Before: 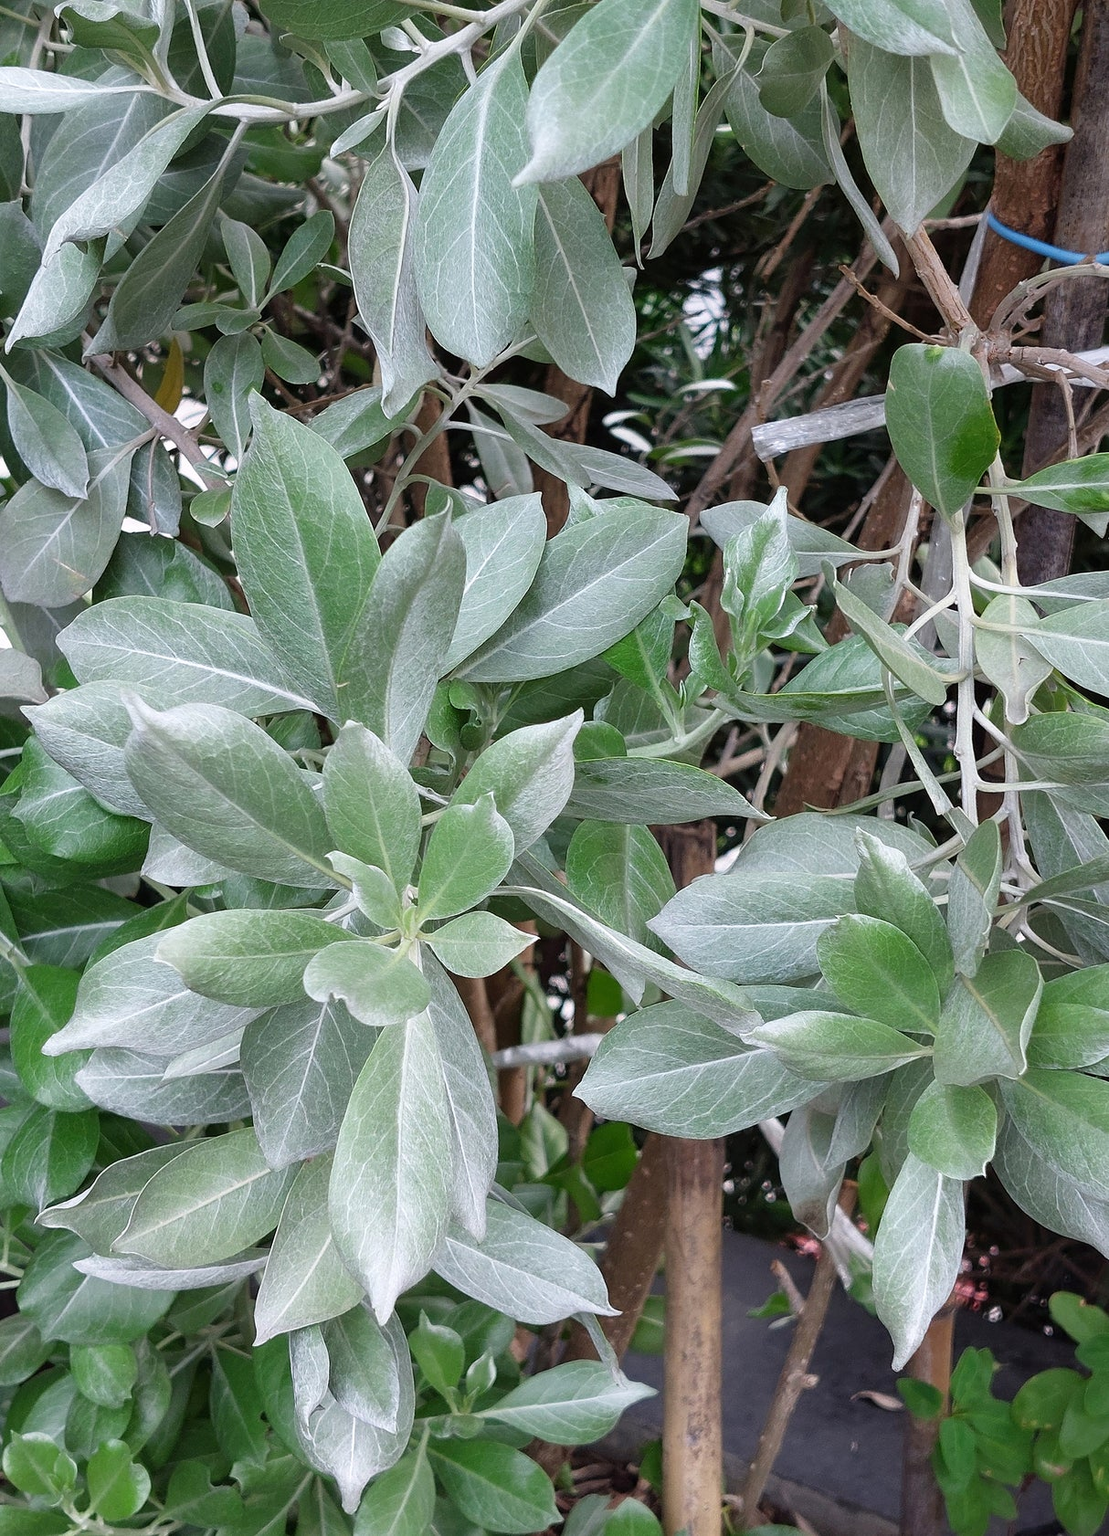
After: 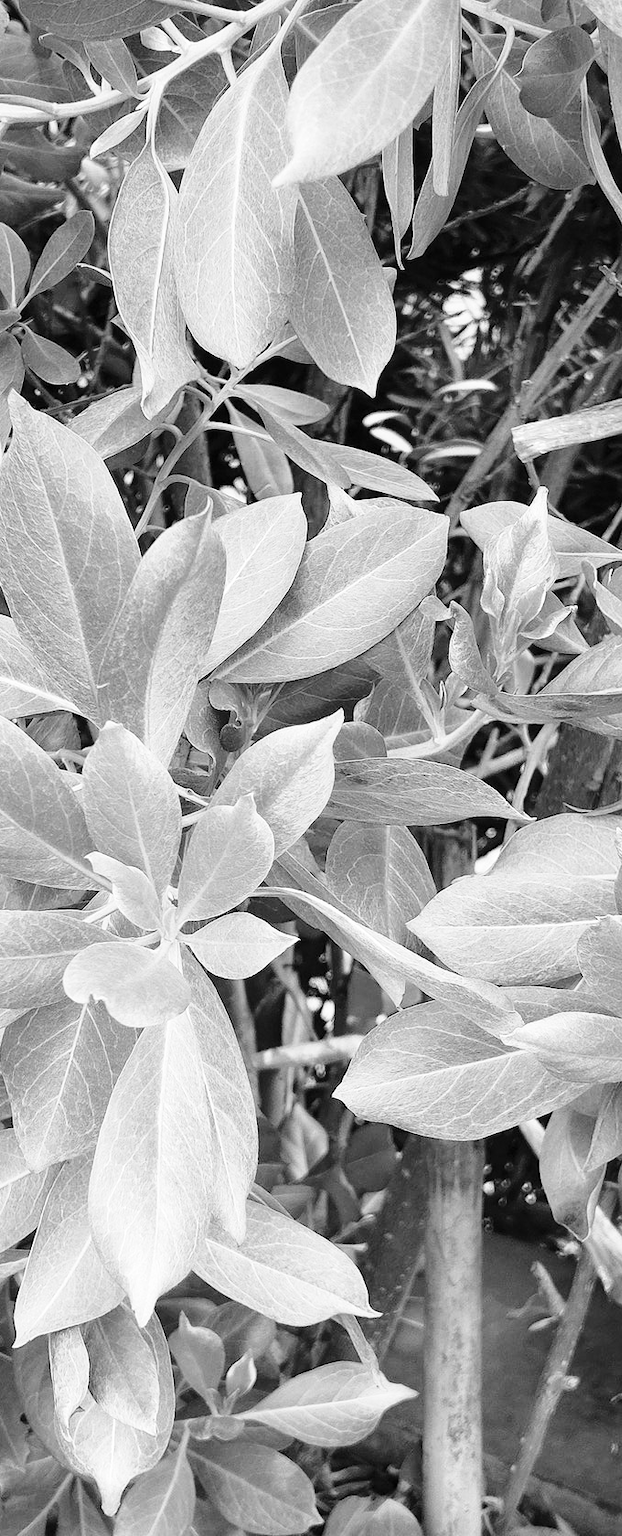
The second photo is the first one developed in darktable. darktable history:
monochrome: on, module defaults
crop: left 21.674%, right 22.086%
base curve: curves: ch0 [(0, 0) (0.028, 0.03) (0.121, 0.232) (0.46, 0.748) (0.859, 0.968) (1, 1)], preserve colors none
